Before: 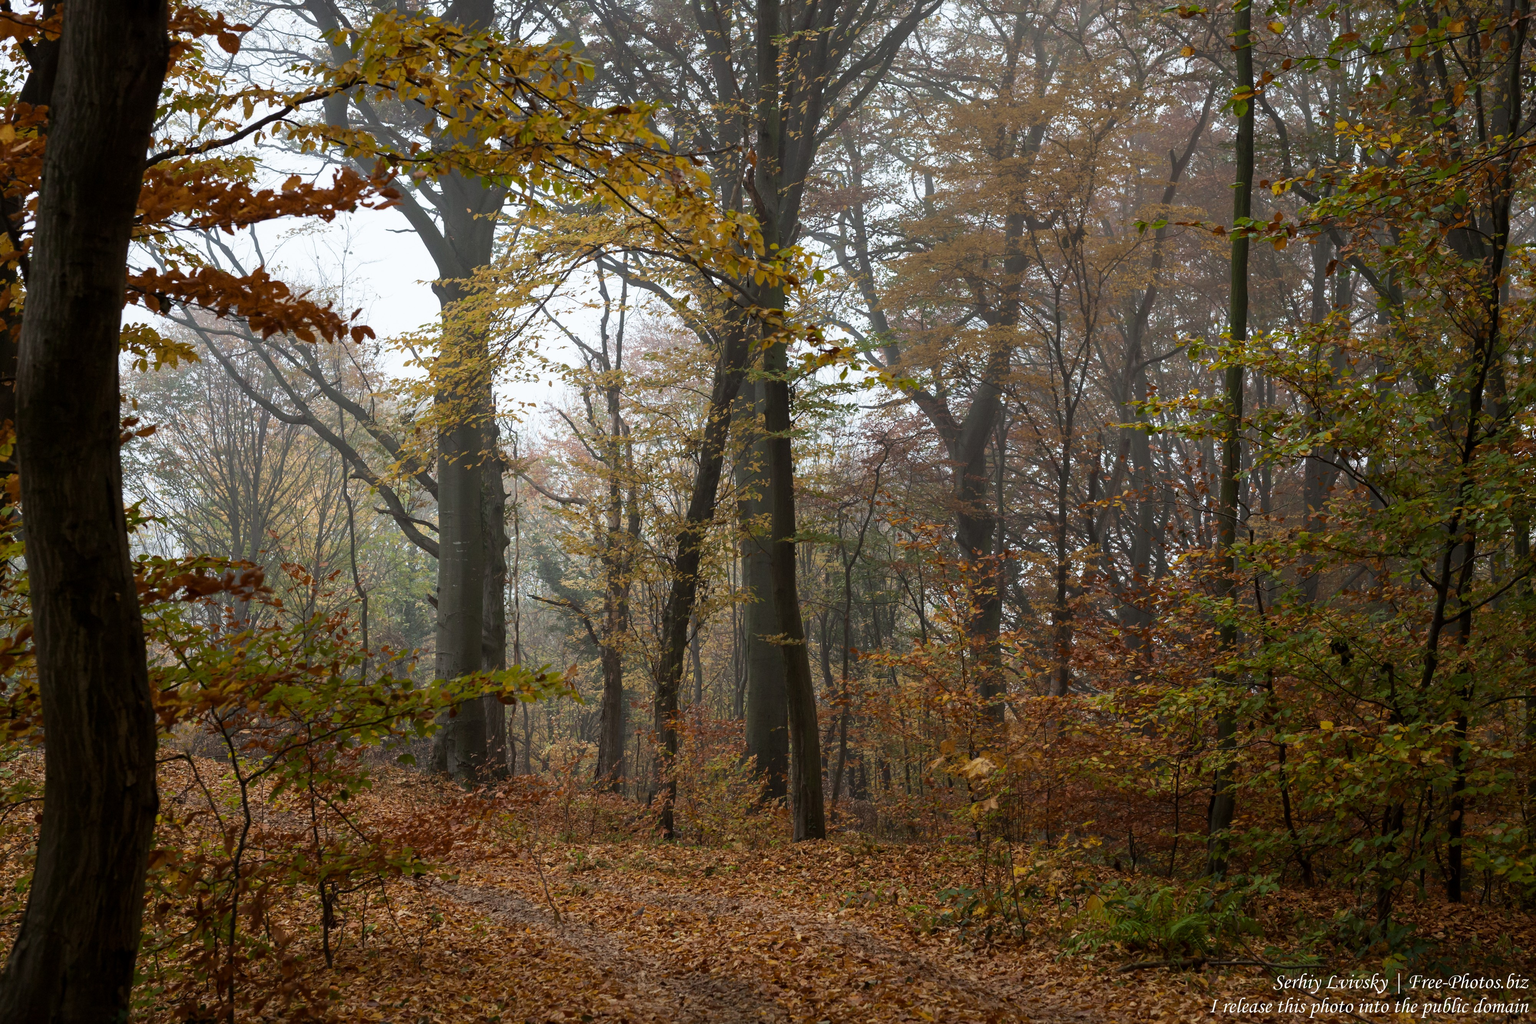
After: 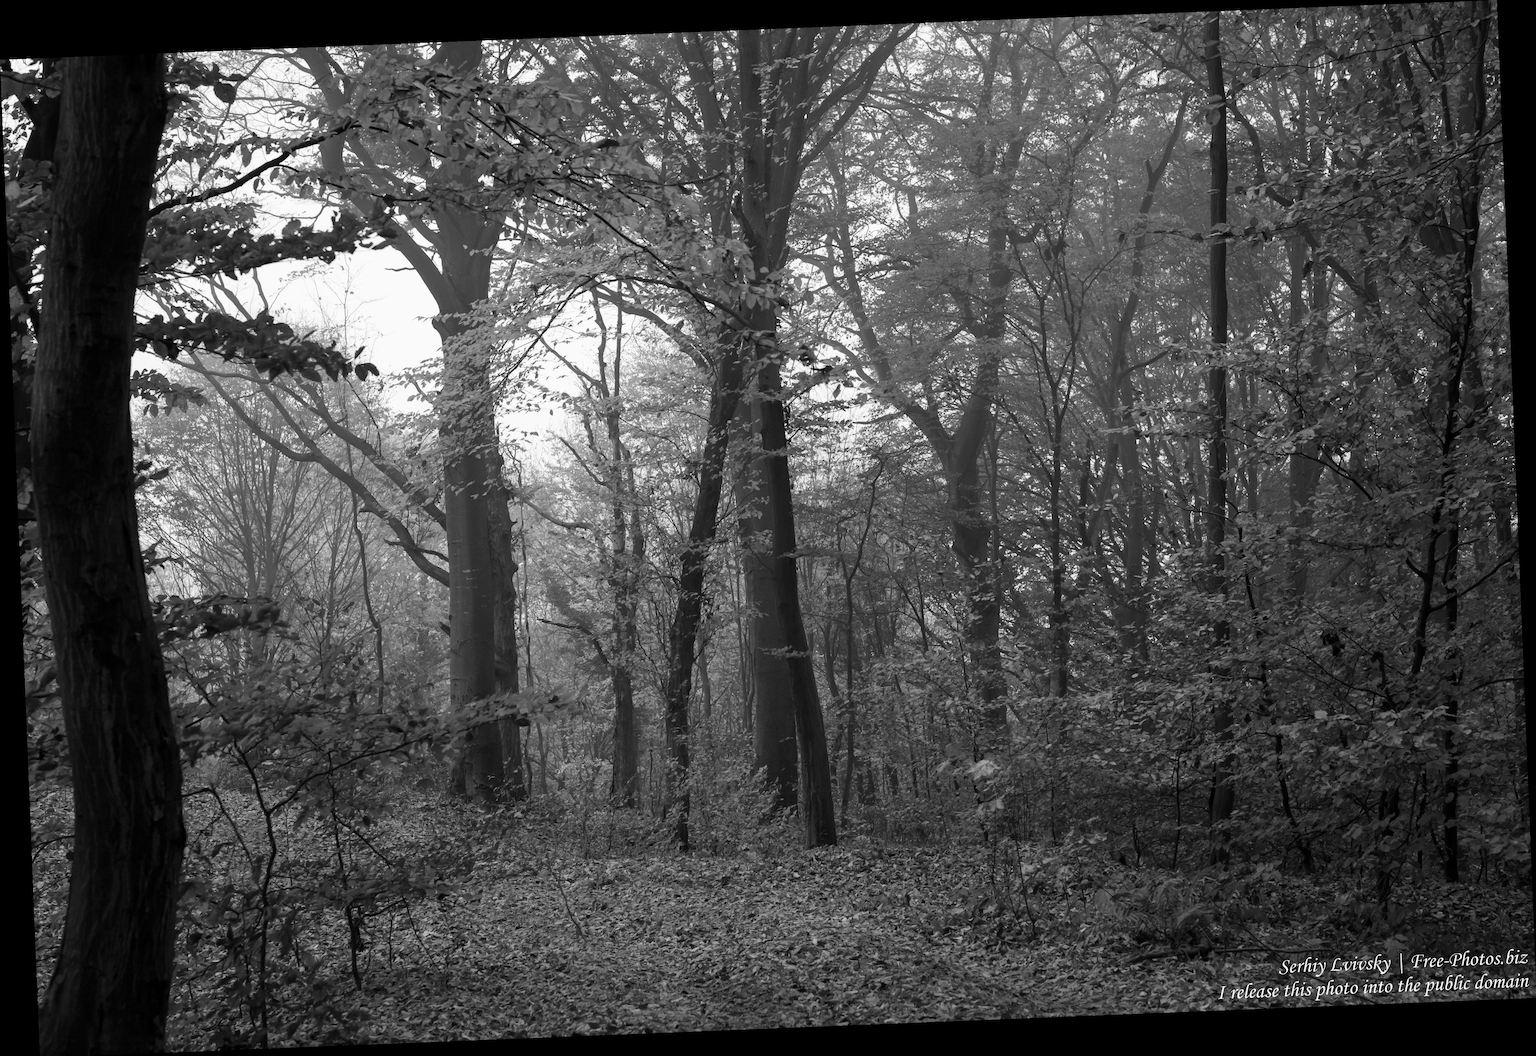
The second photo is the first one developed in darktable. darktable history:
rotate and perspective: rotation -2.29°, automatic cropping off
monochrome: on, module defaults
